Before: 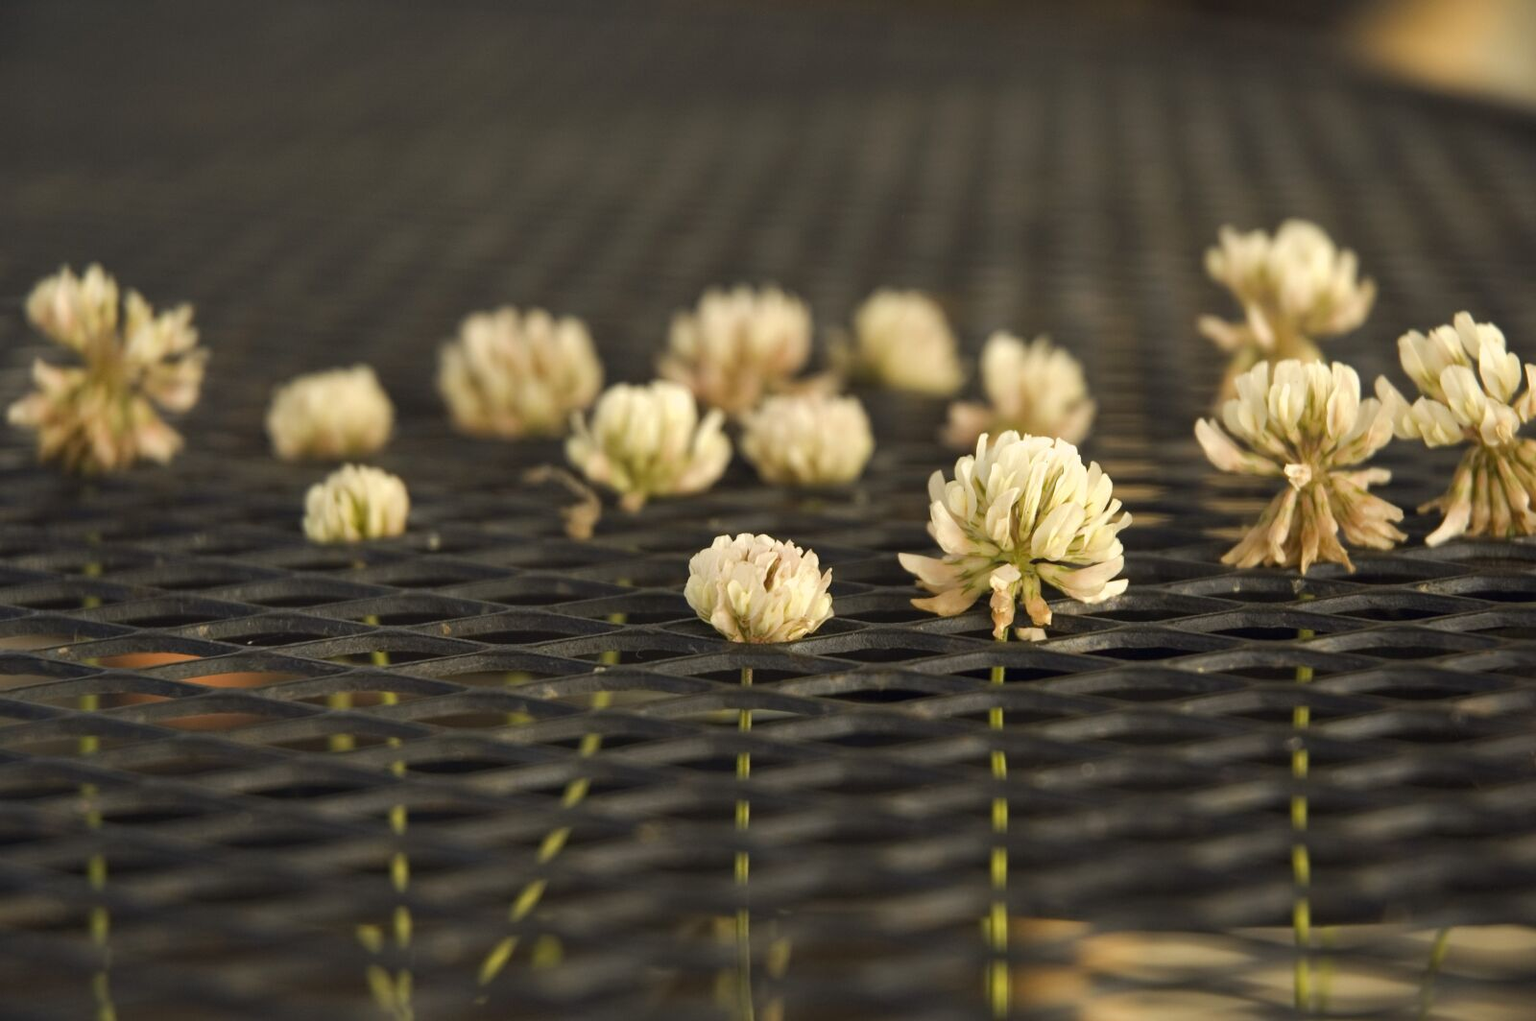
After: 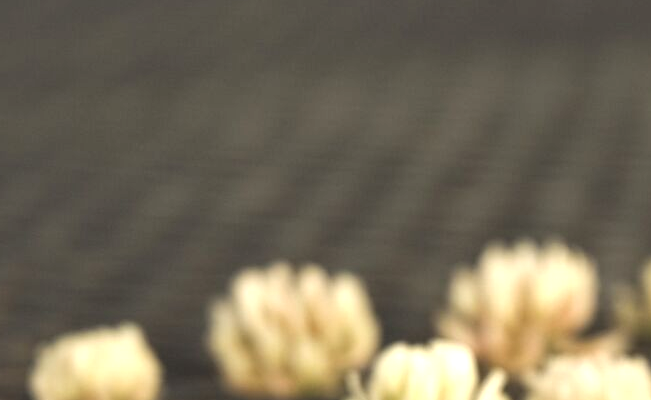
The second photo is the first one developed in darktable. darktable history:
exposure: black level correction -0.005, exposure 0.626 EV, compensate highlight preservation false
contrast brightness saturation: saturation -0.061
crop: left 15.507%, top 5.442%, right 43.804%, bottom 56.907%
local contrast: mode bilateral grid, contrast 20, coarseness 49, detail 120%, midtone range 0.2
